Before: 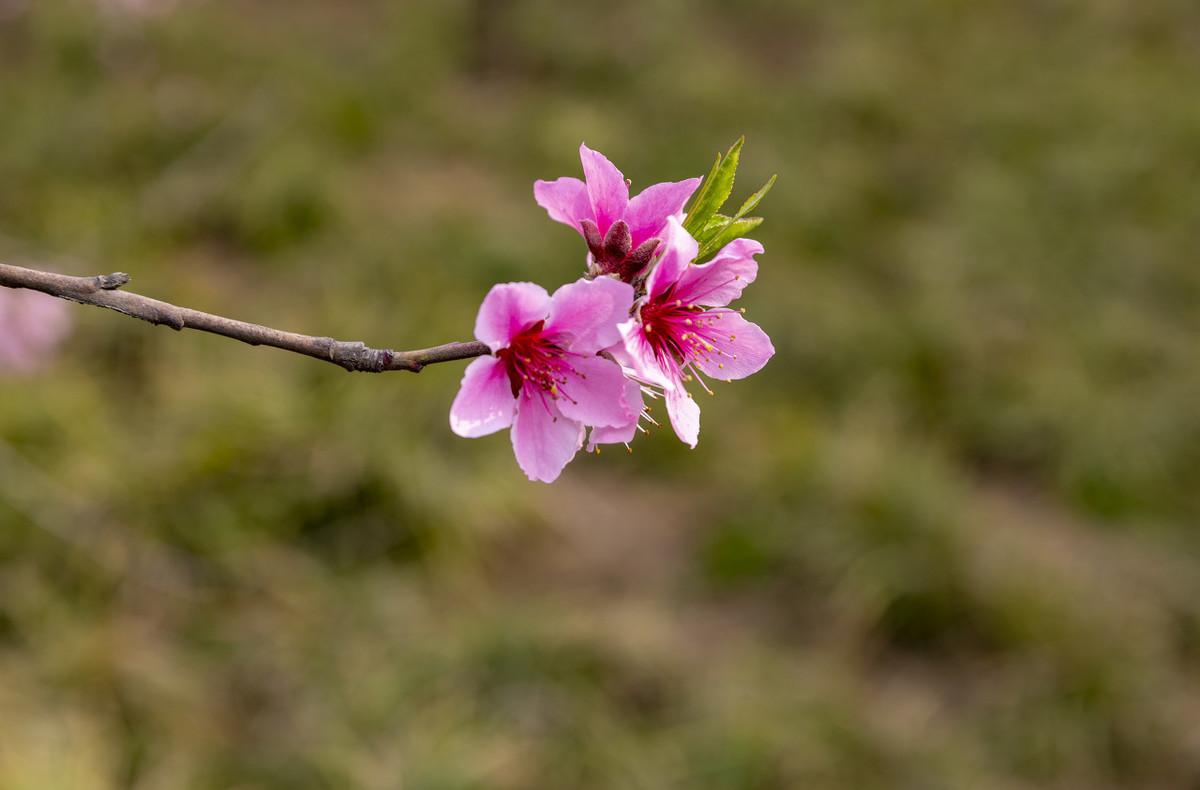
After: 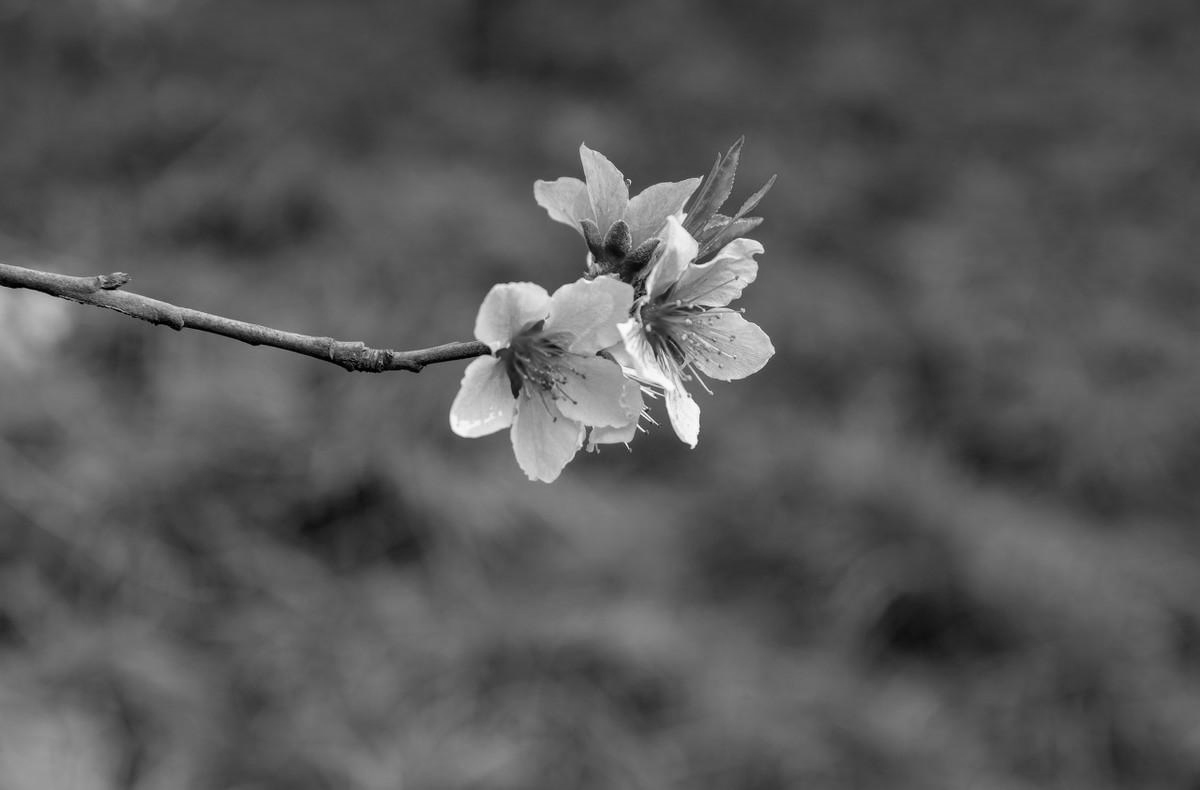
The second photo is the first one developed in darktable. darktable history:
white balance: red 0.954, blue 1.079
color calibration: output gray [0.267, 0.423, 0.261, 0], illuminant same as pipeline (D50), adaptation none (bypass)
graduated density: density 2.02 EV, hardness 44%, rotation 0.374°, offset 8.21, hue 208.8°, saturation 97%
